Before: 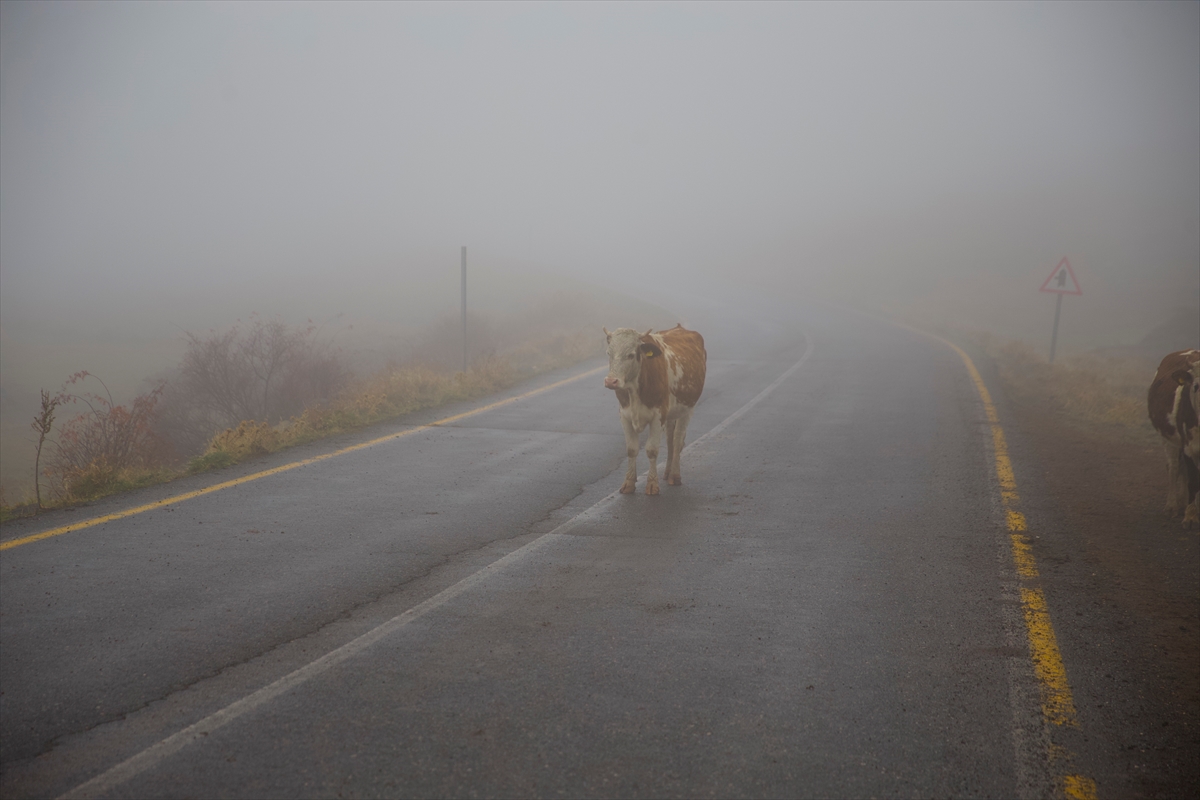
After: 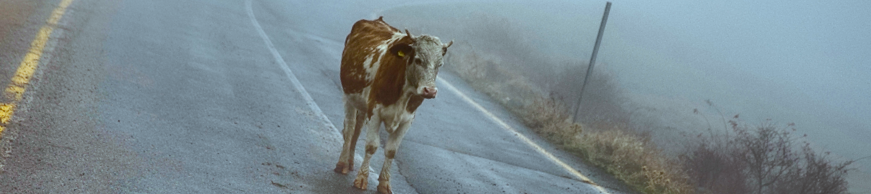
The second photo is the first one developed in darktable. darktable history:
crop and rotate: angle 16.12°, top 30.835%, bottom 35.653%
exposure: exposure 0.566 EV, compensate highlight preservation false
white balance: emerald 1
color correction: highlights a* -11.71, highlights b* -15.58
shadows and highlights: shadows 20.91, highlights -82.73, soften with gaussian
local contrast: detail 130%
base curve: curves: ch0 [(0, 0) (0.032, 0.025) (0.121, 0.166) (0.206, 0.329) (0.605, 0.79) (1, 1)], preserve colors none
color balance rgb: linear chroma grading › shadows 32%, linear chroma grading › global chroma -2%, linear chroma grading › mid-tones 4%, perceptual saturation grading › global saturation -2%, perceptual saturation grading › highlights -8%, perceptual saturation grading › mid-tones 8%, perceptual saturation grading › shadows 4%, perceptual brilliance grading › highlights 8%, perceptual brilliance grading › mid-tones 4%, perceptual brilliance grading › shadows 2%, global vibrance 16%, saturation formula JzAzBz (2021)
